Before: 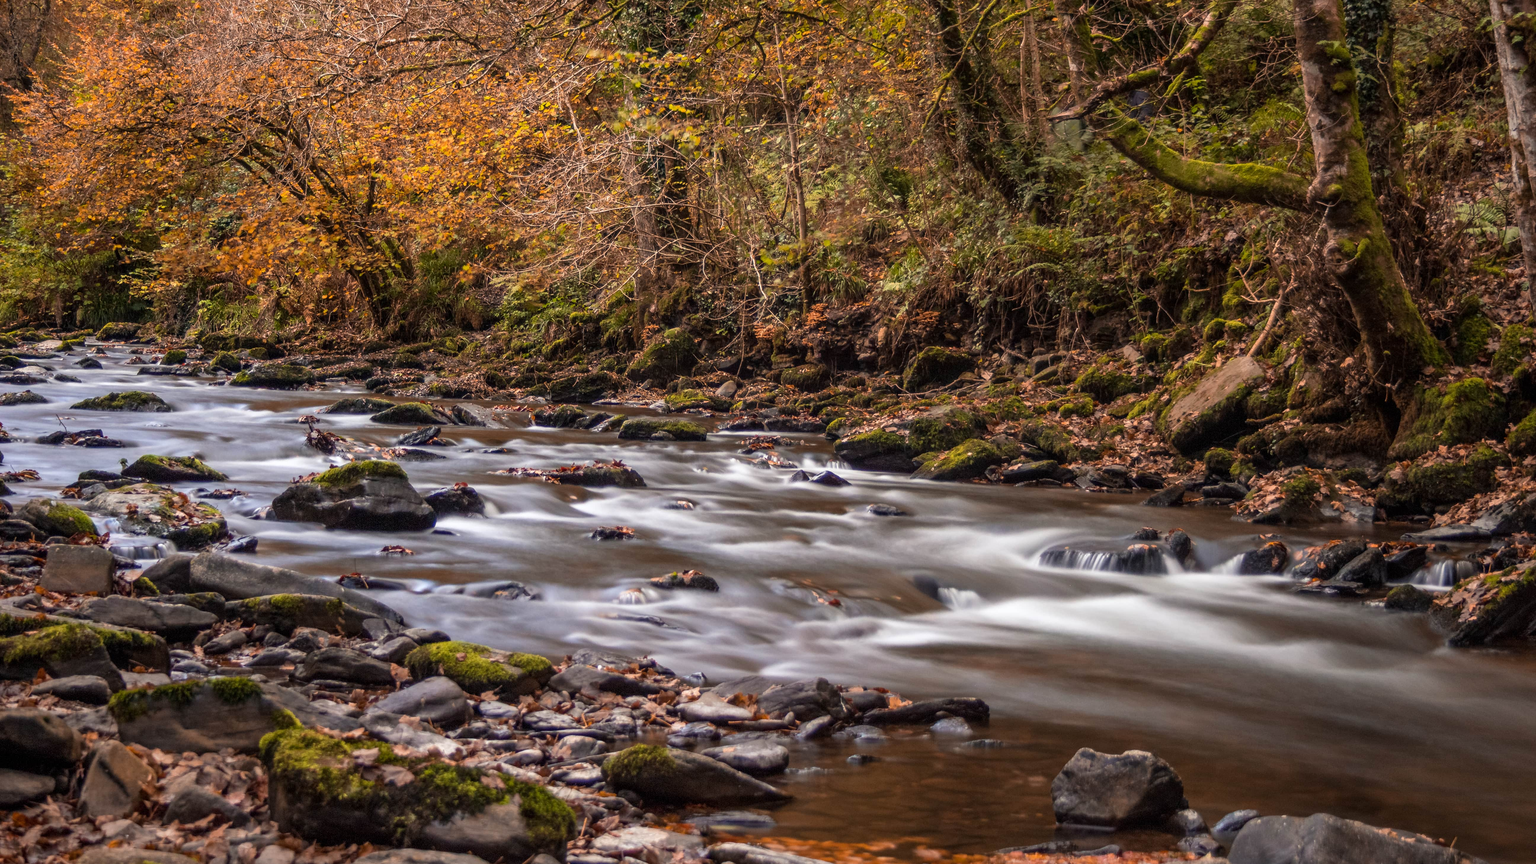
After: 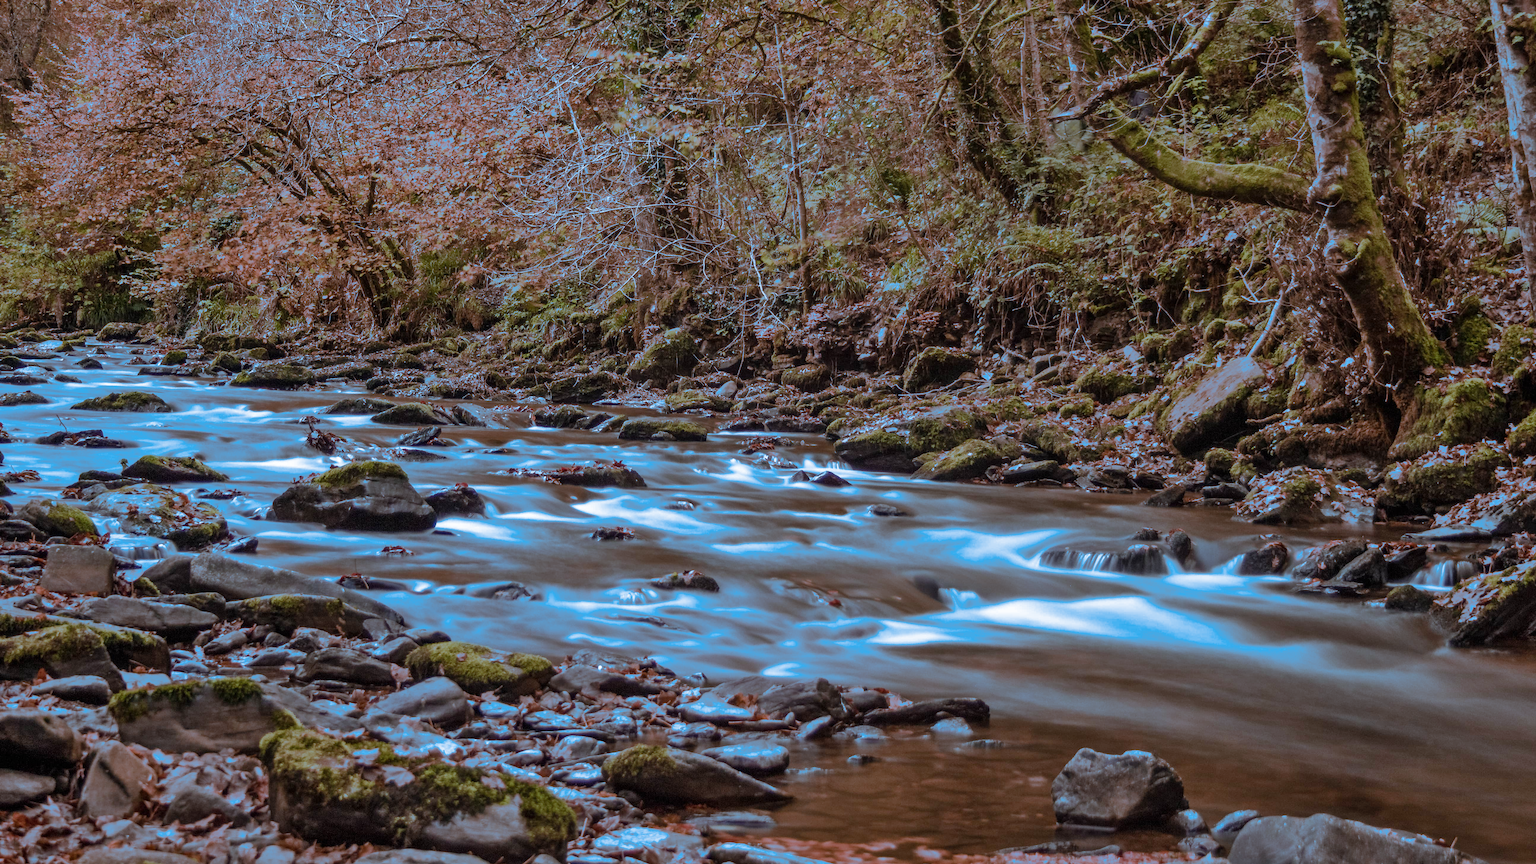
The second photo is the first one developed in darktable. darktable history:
exposure: compensate highlight preservation false
split-toning: shadows › hue 220°, shadows › saturation 0.64, highlights › hue 220°, highlights › saturation 0.64, balance 0, compress 5.22%
shadows and highlights: low approximation 0.01, soften with gaussian
